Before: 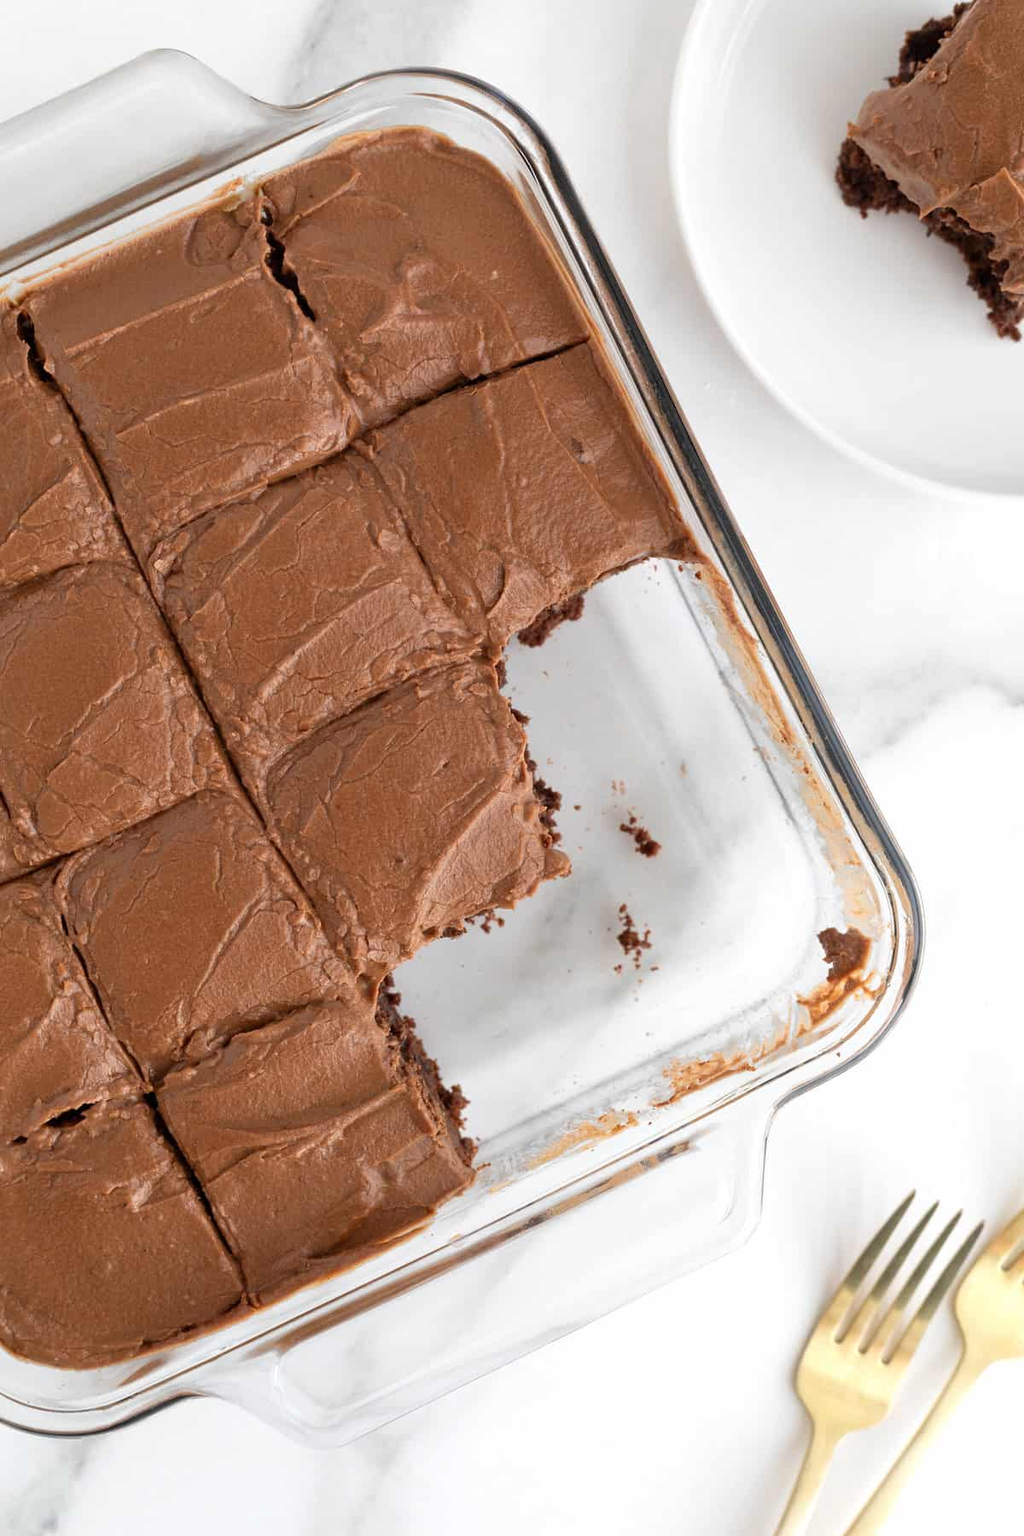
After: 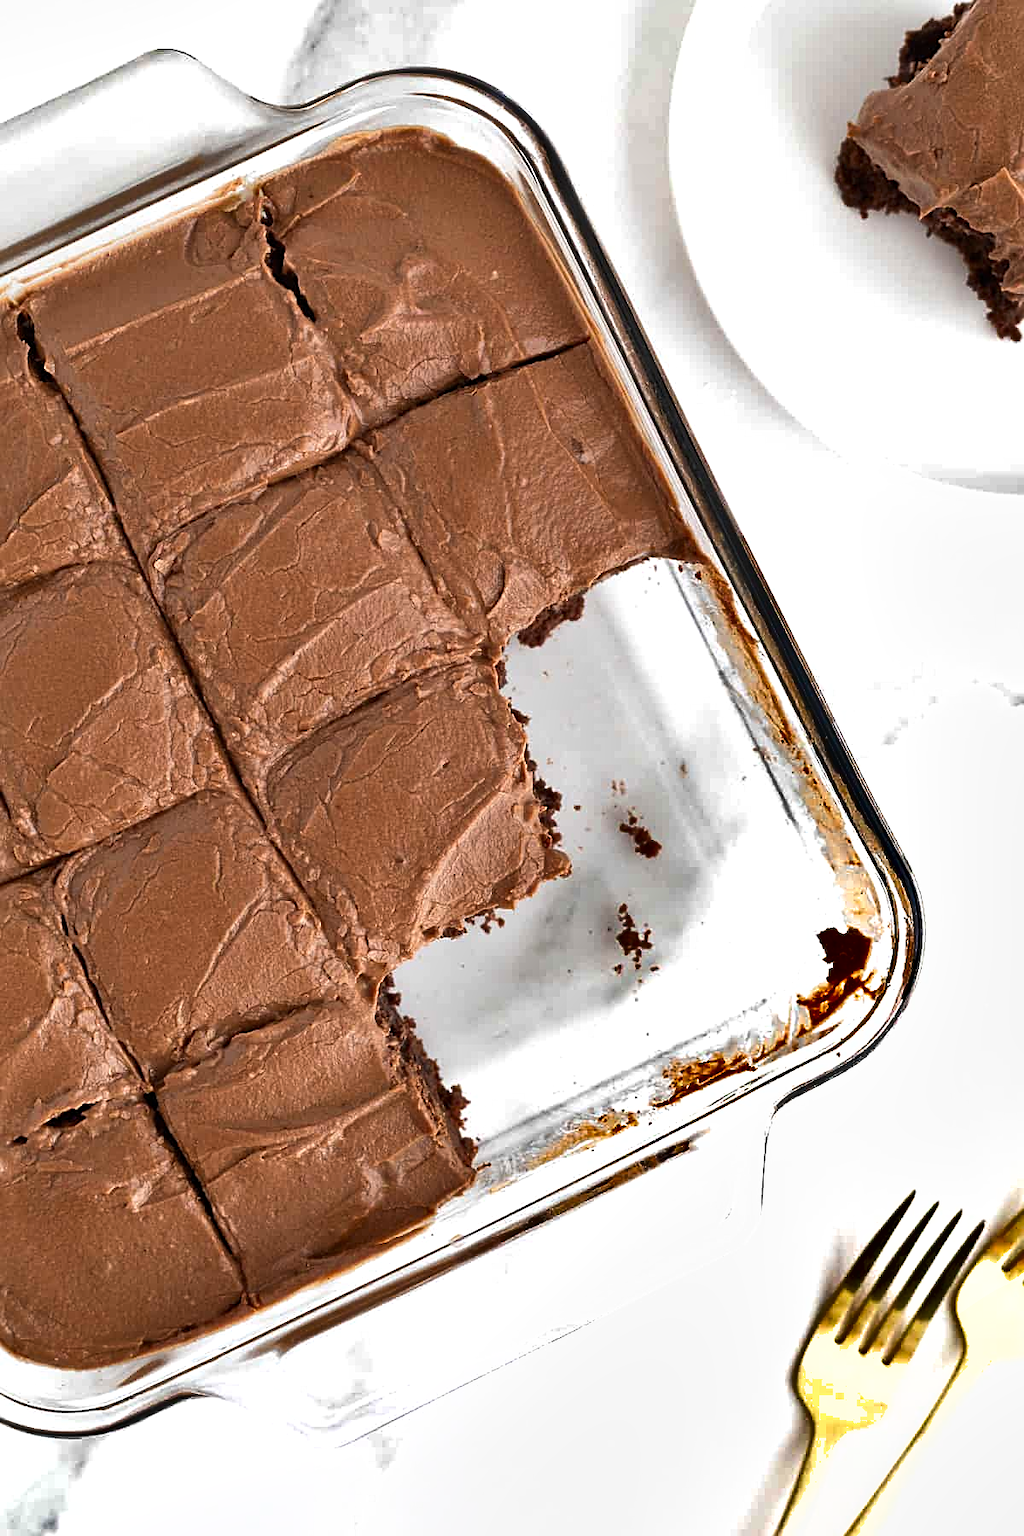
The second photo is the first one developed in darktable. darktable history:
tone equalizer: -8 EV -0.417 EV, -7 EV -0.389 EV, -6 EV -0.333 EV, -5 EV -0.222 EV, -3 EV 0.222 EV, -2 EV 0.333 EV, -1 EV 0.389 EV, +0 EV 0.417 EV, edges refinement/feathering 500, mask exposure compensation -1.57 EV, preserve details no
shadows and highlights: shadows 30.63, highlights -63.22, shadows color adjustment 98%, highlights color adjustment 58.61%, soften with gaussian
sharpen: on, module defaults
